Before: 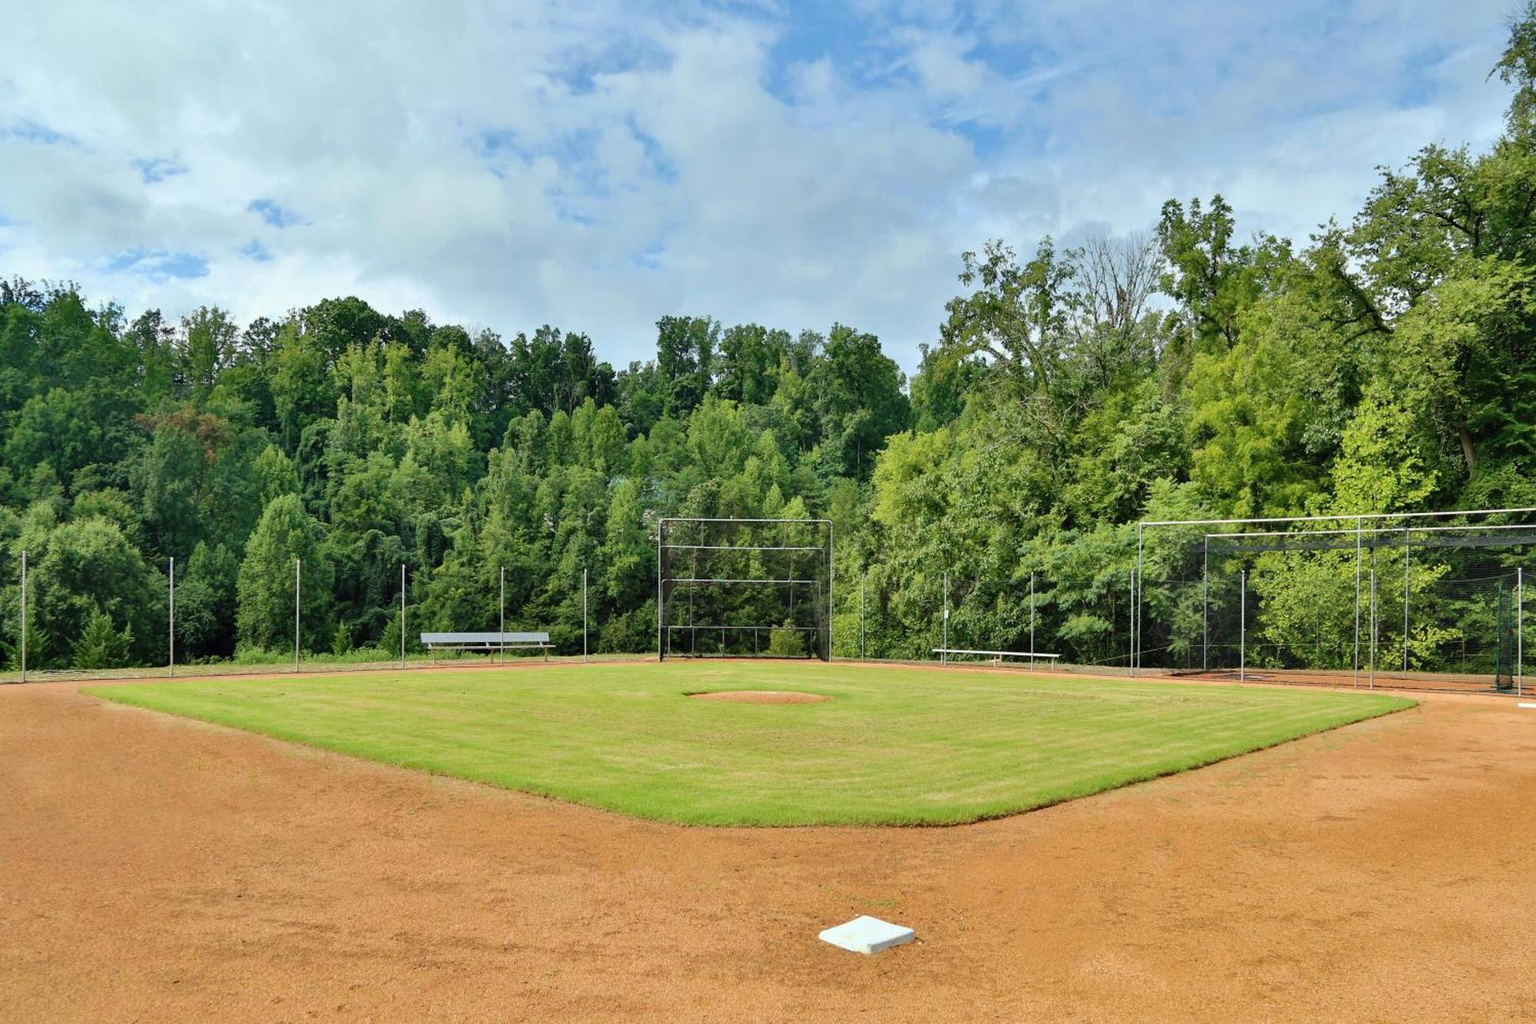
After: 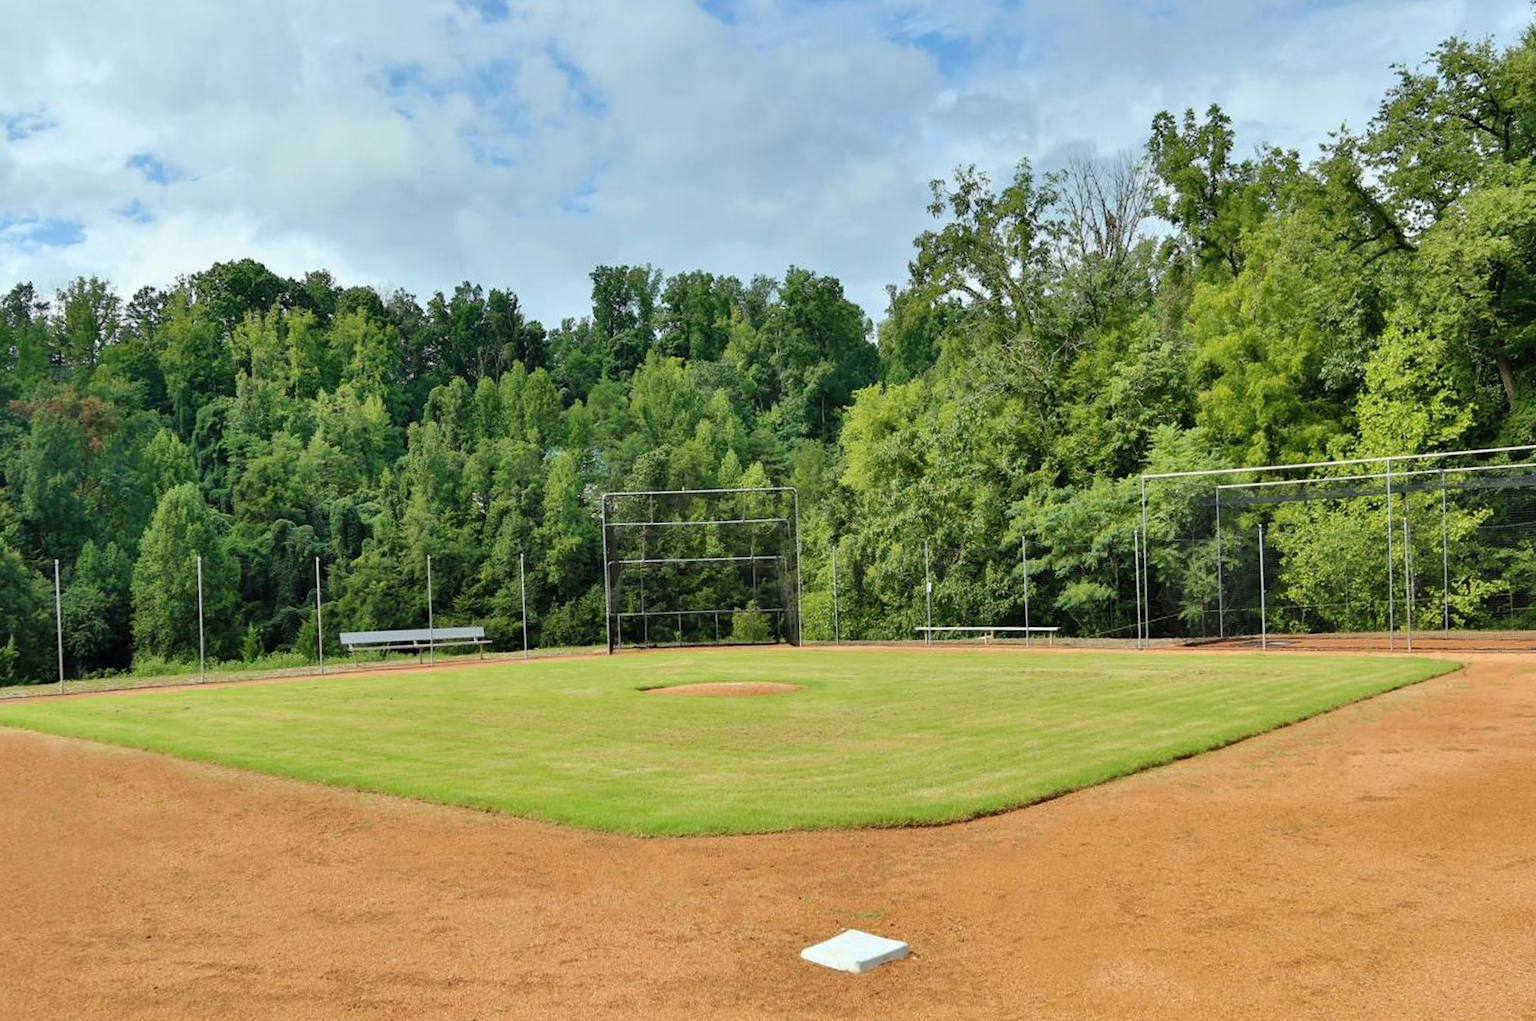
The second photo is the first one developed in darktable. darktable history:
crop and rotate: angle 2.38°, left 5.517%, top 5.676%
